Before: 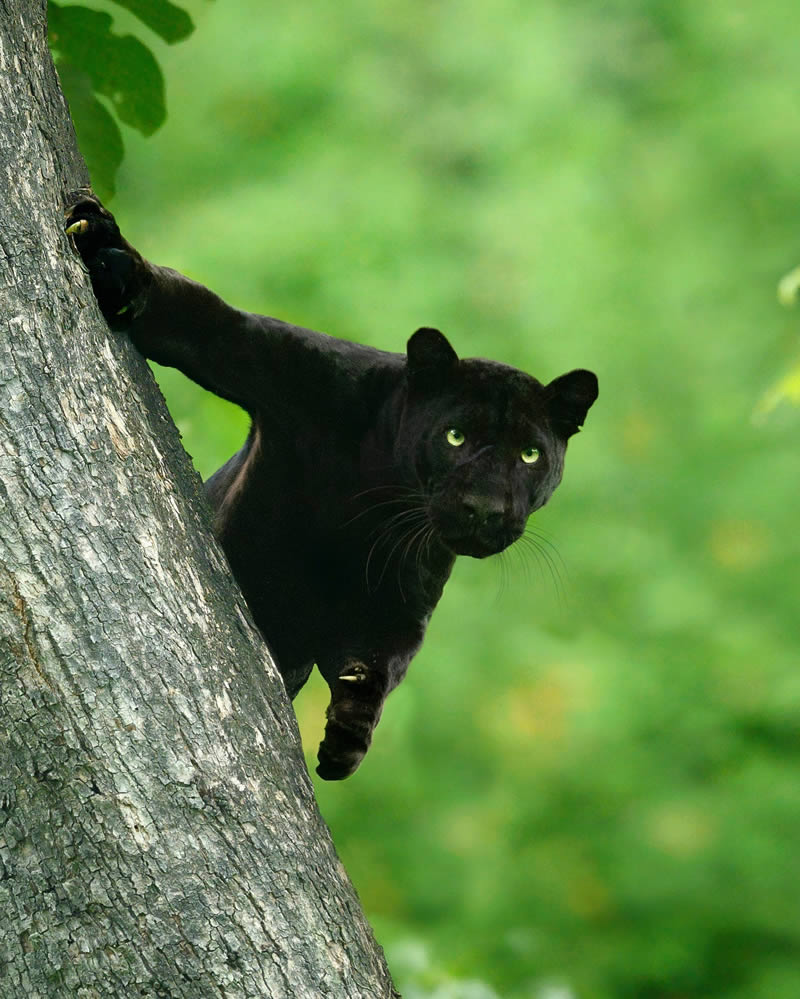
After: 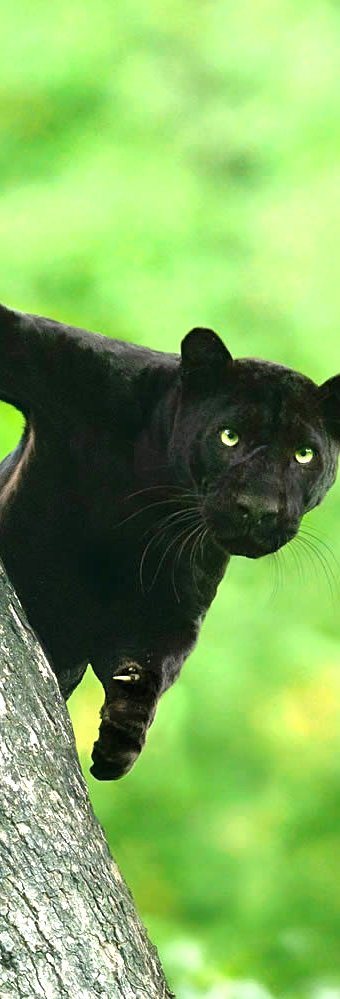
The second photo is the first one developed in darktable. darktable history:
exposure: black level correction 0, exposure 0.952 EV, compensate highlight preservation false
sharpen: amount 0.2
crop: left 28.283%, right 29.145%
